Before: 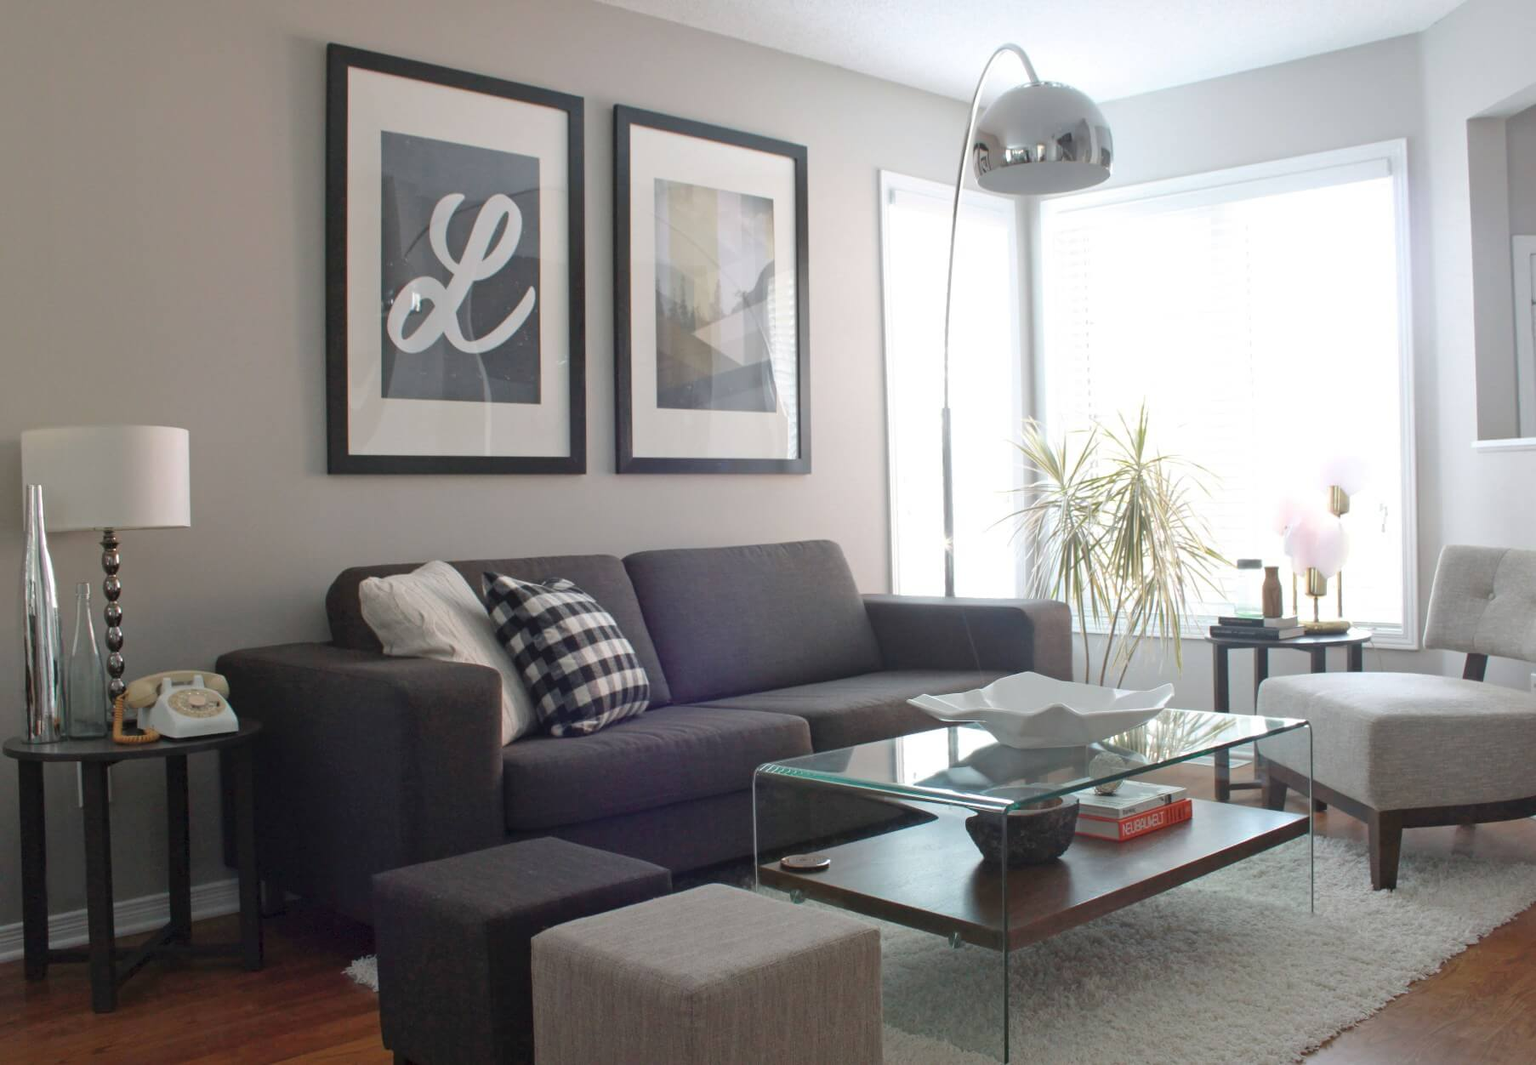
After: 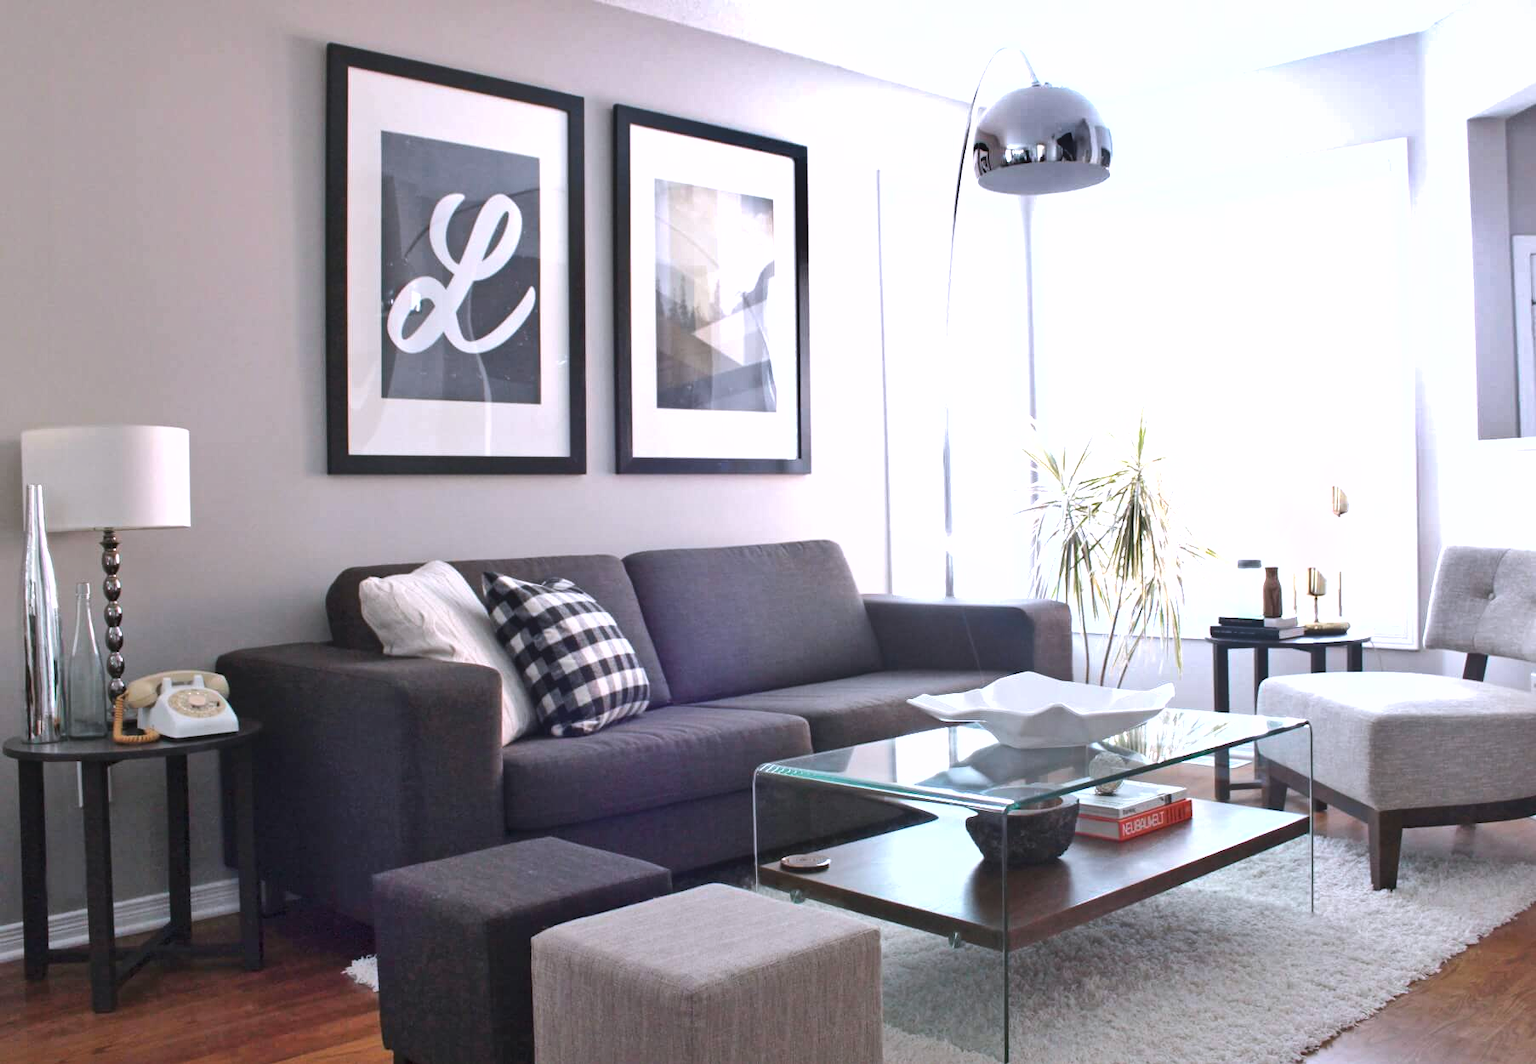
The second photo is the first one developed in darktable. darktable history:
white balance: red 1.004, blue 1.096
shadows and highlights: low approximation 0.01, soften with gaussian
tone equalizer: -8 EV -0.417 EV, -7 EV -0.389 EV, -6 EV -0.333 EV, -5 EV -0.222 EV, -3 EV 0.222 EV, -2 EV 0.333 EV, -1 EV 0.389 EV, +0 EV 0.417 EV, edges refinement/feathering 500, mask exposure compensation -1.57 EV, preserve details no
exposure: exposure 0.493 EV, compensate highlight preservation false
